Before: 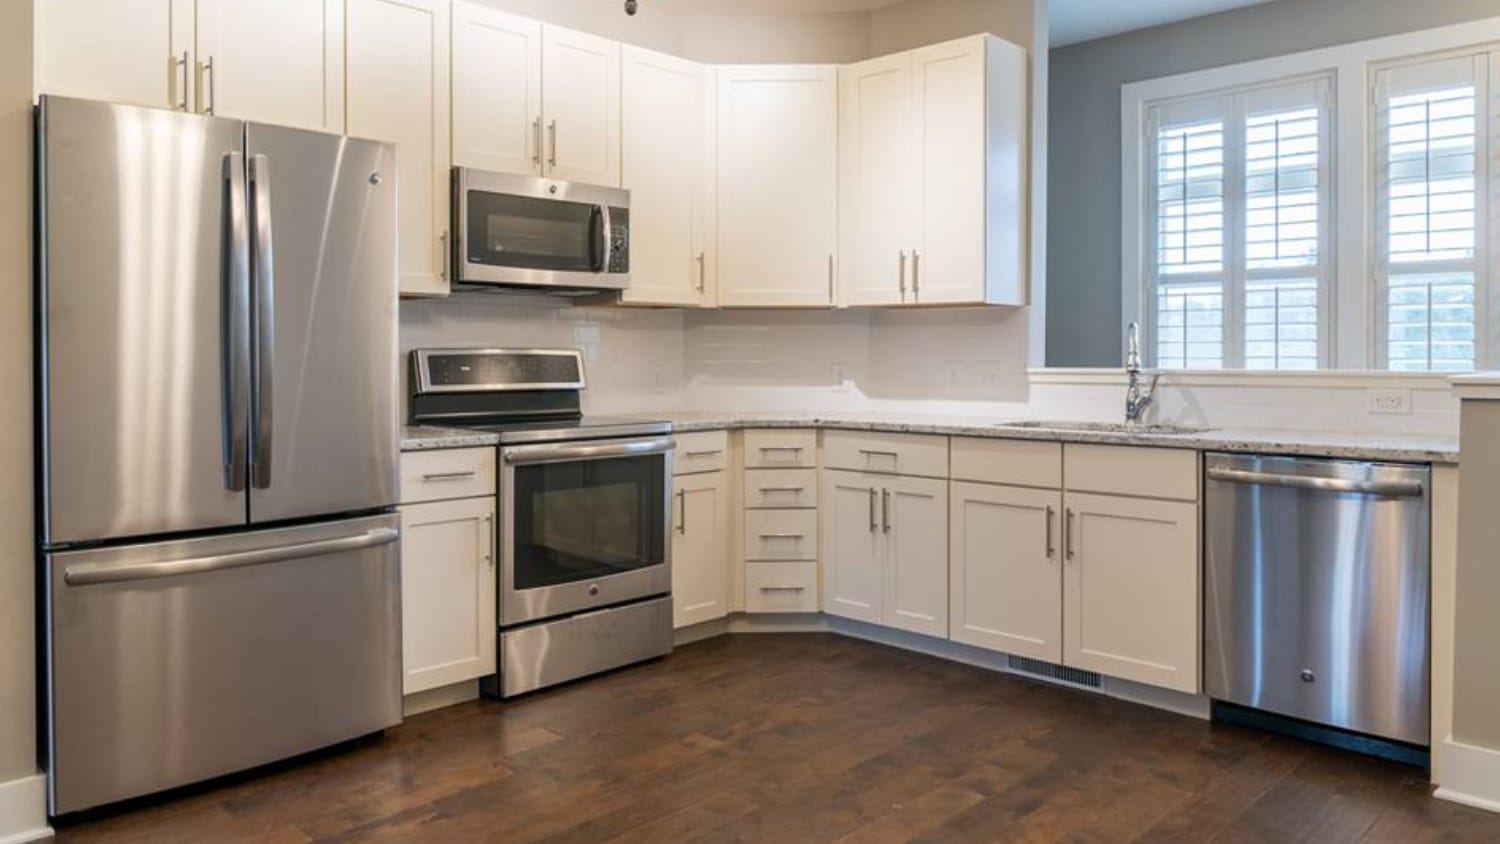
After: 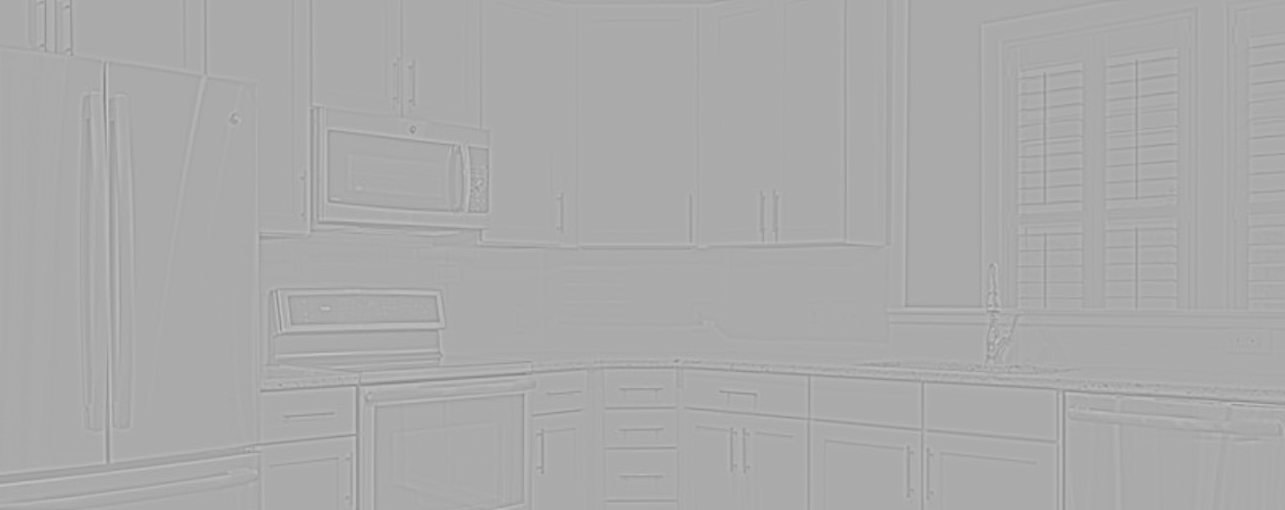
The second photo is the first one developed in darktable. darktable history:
highpass: sharpness 5.84%, contrast boost 8.44%
crop and rotate: left 9.345%, top 7.22%, right 4.982%, bottom 32.331%
contrast brightness saturation: contrast 0.24, brightness 0.26, saturation 0.39
base curve: curves: ch0 [(0, 0) (0.262, 0.32) (0.722, 0.705) (1, 1)]
